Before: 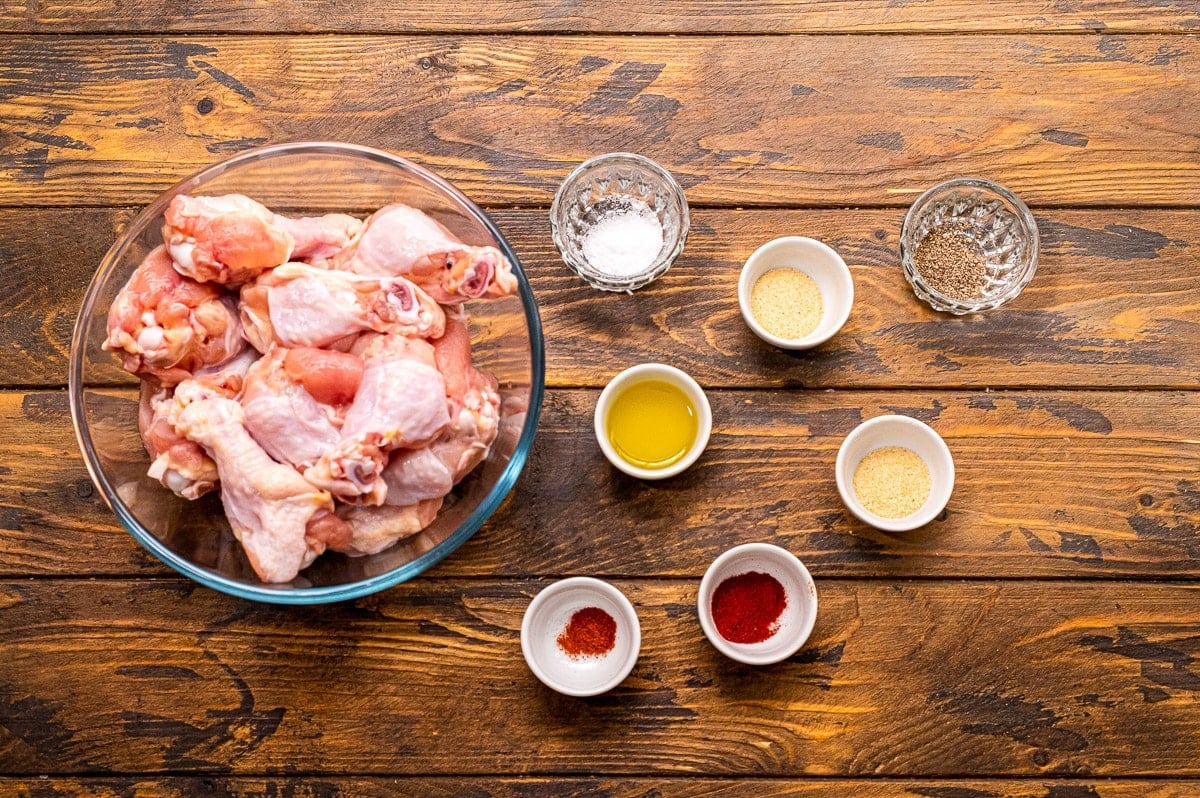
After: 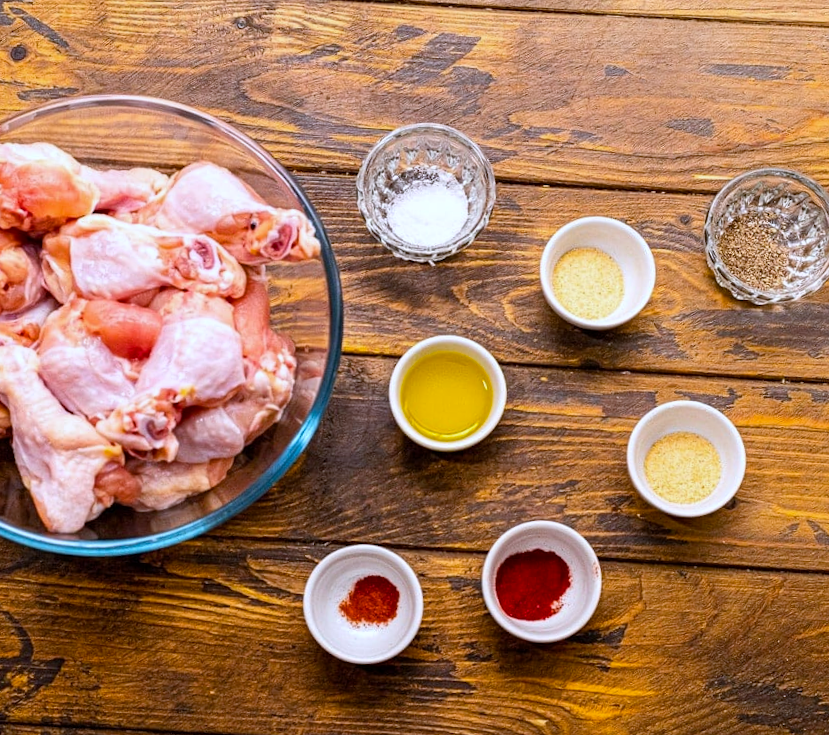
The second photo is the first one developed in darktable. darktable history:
color balance rgb: perceptual saturation grading › global saturation 20%, global vibrance 10%
crop and rotate: angle -3.27°, left 14.277%, top 0.028%, right 10.766%, bottom 0.028%
white balance: red 0.954, blue 1.079
